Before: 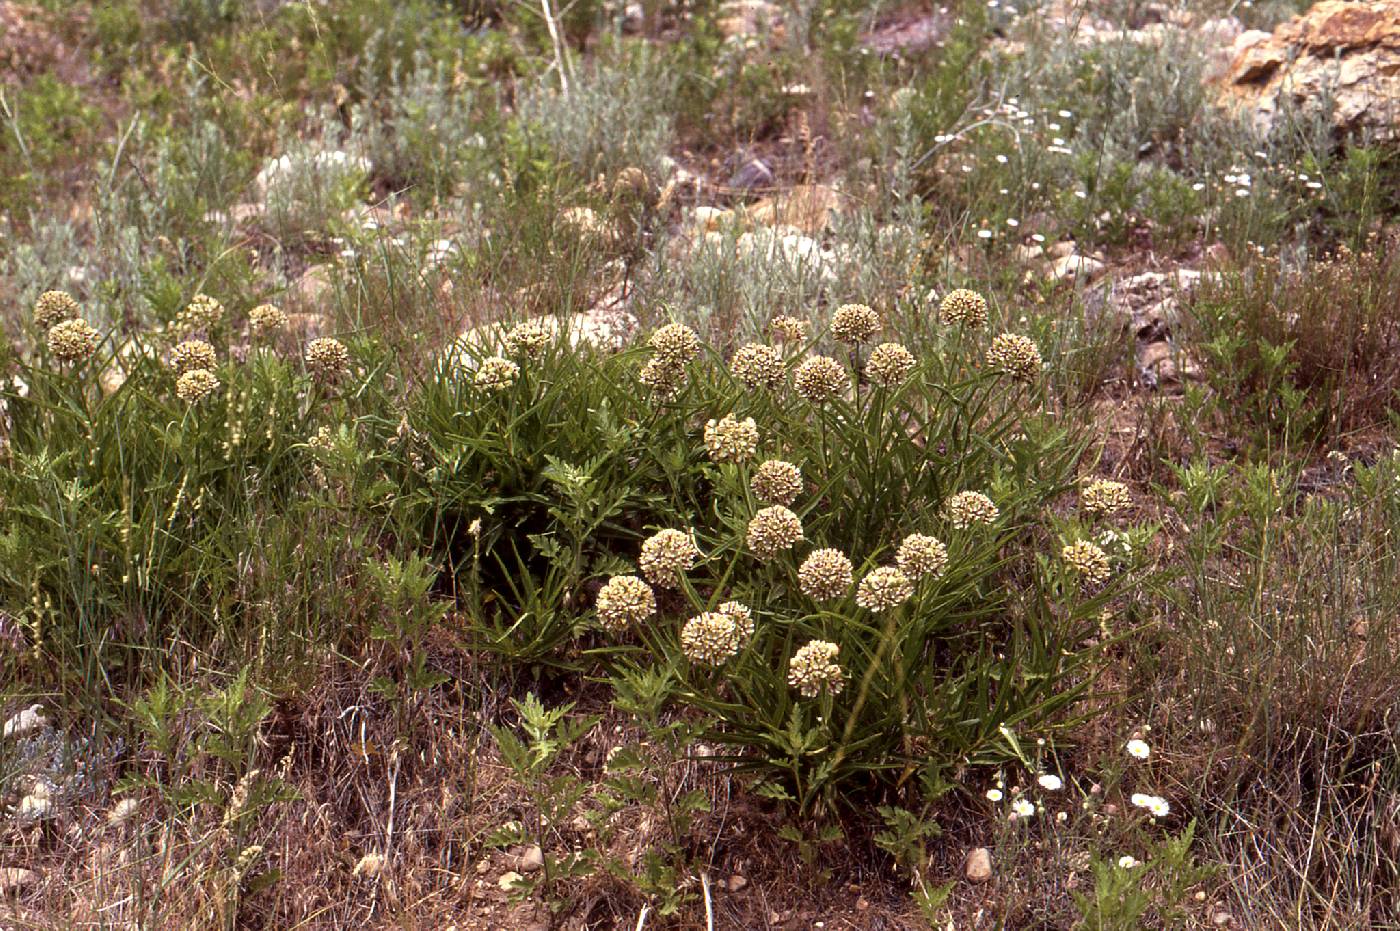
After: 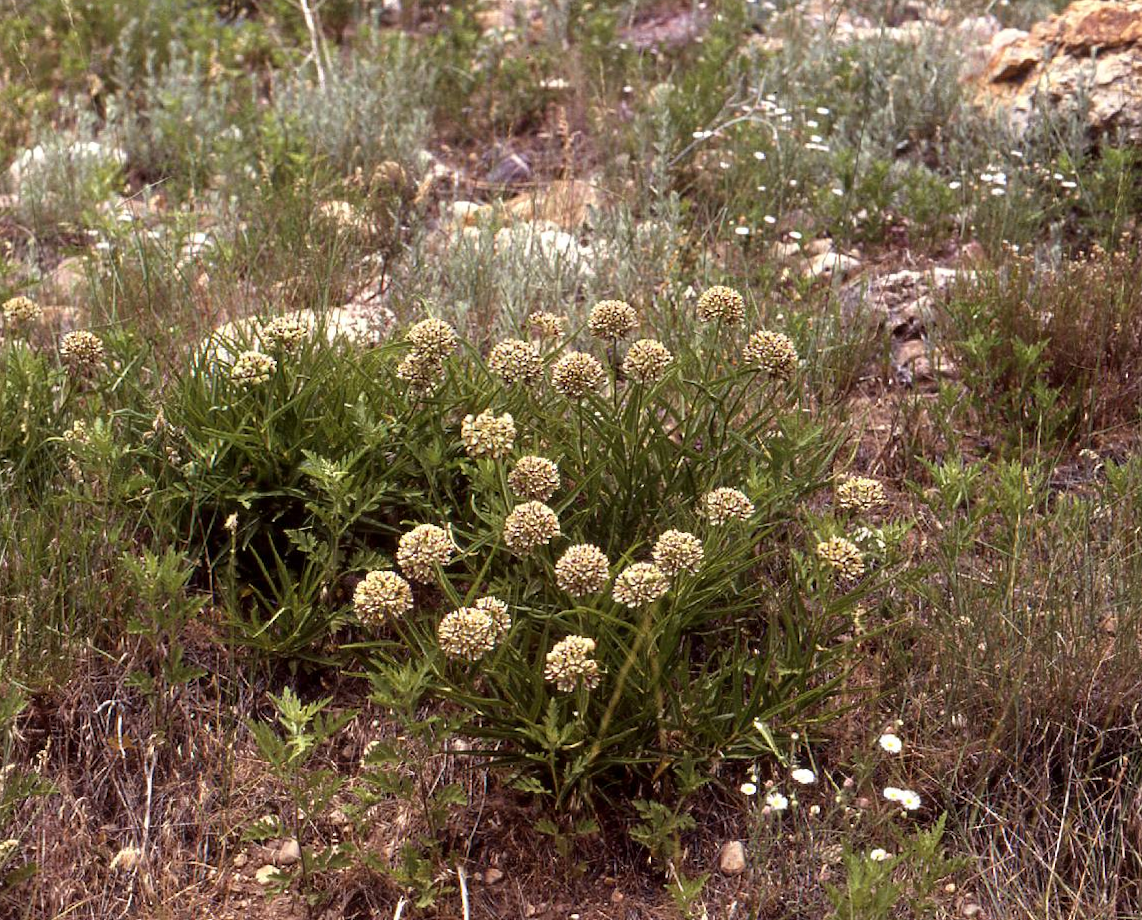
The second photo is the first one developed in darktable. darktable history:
crop: left 17.582%, bottom 0.031%
rotate and perspective: rotation 0.174°, lens shift (vertical) 0.013, lens shift (horizontal) 0.019, shear 0.001, automatic cropping original format, crop left 0.007, crop right 0.991, crop top 0.016, crop bottom 0.997
